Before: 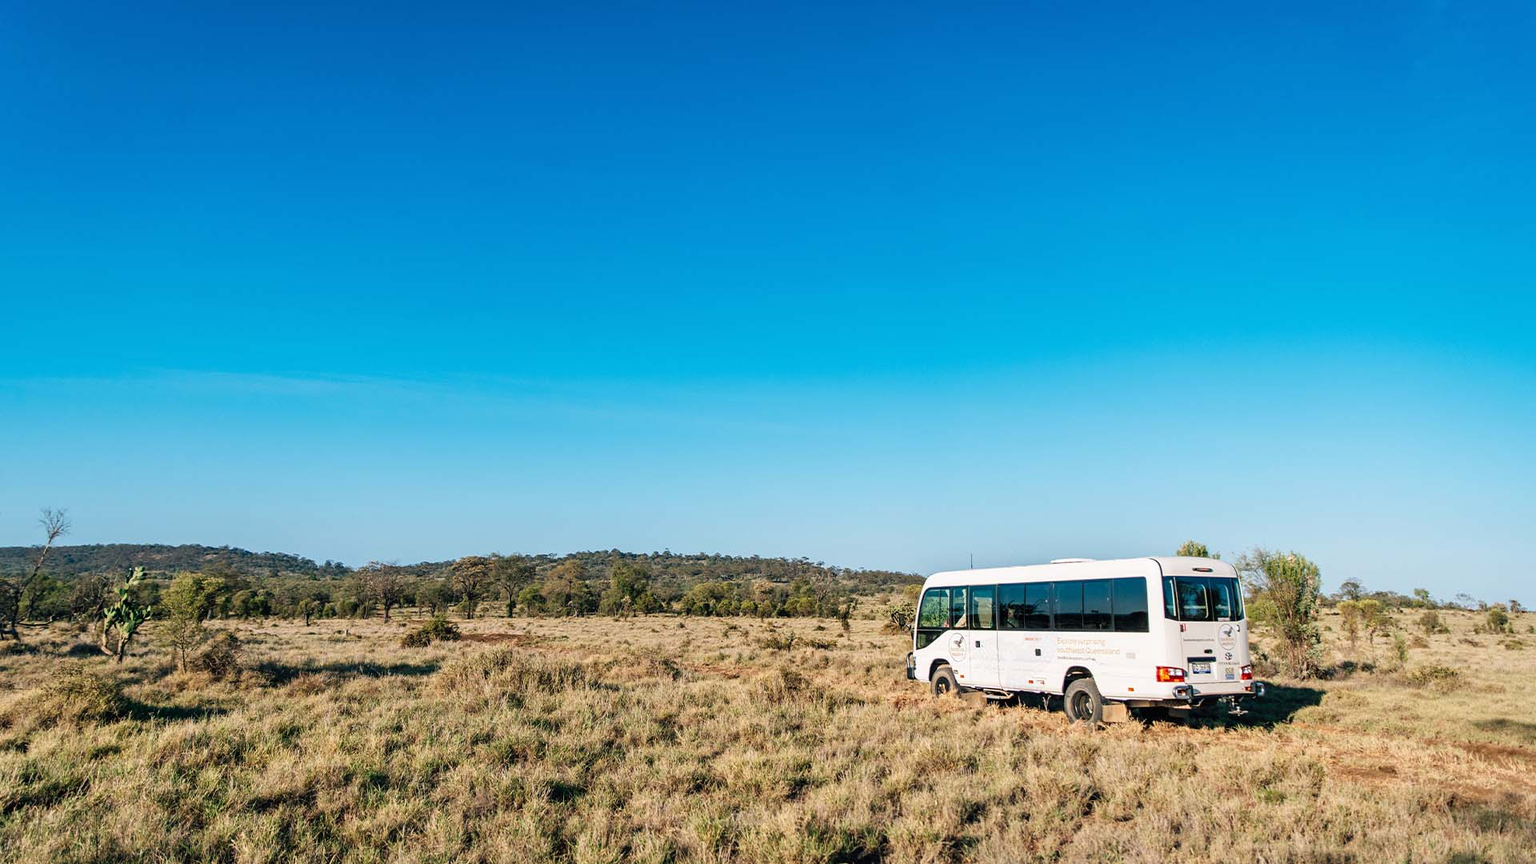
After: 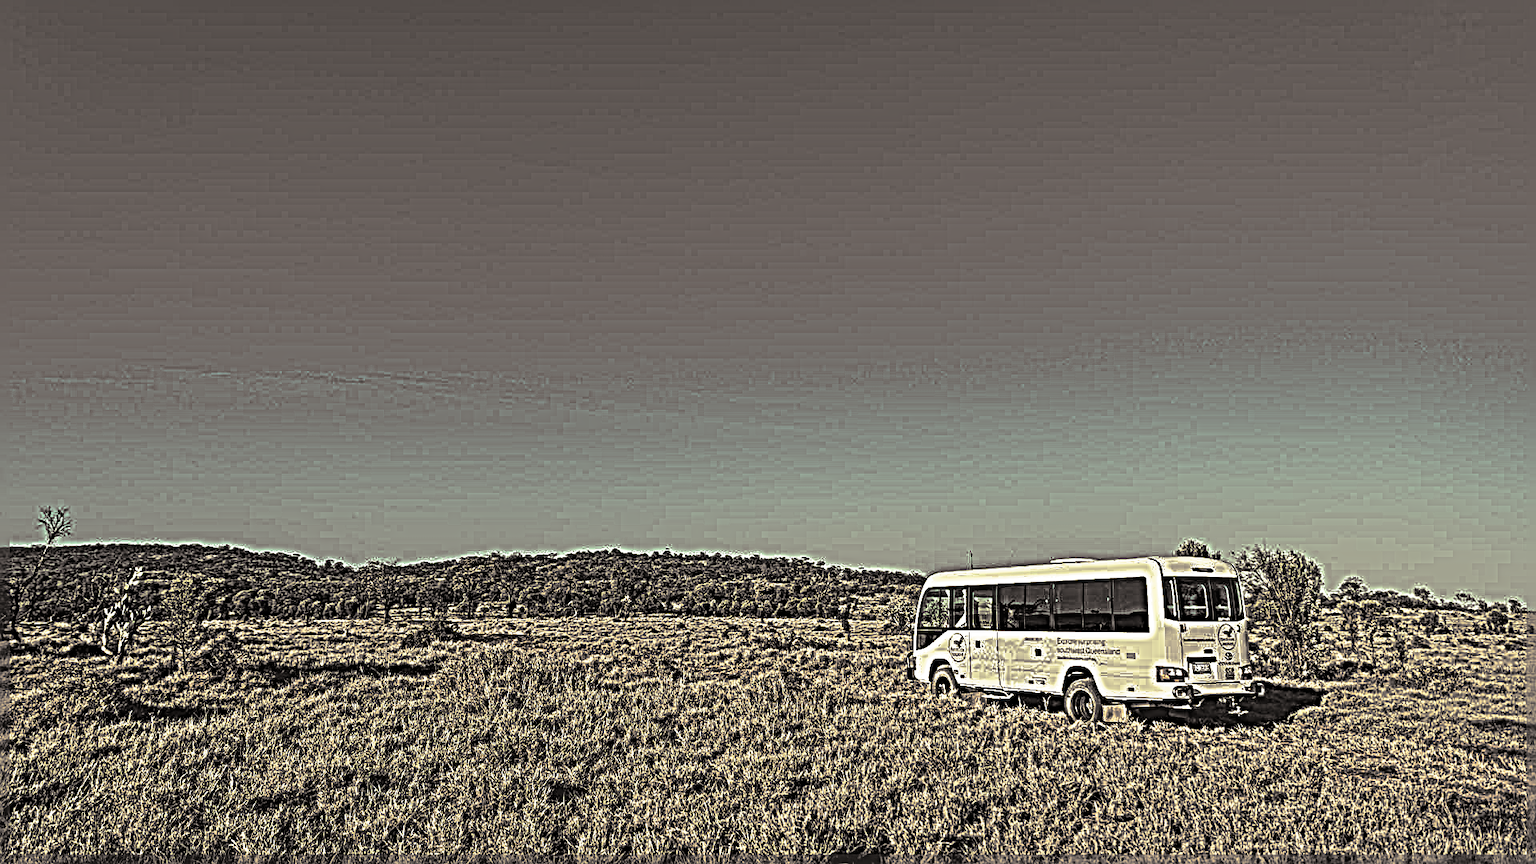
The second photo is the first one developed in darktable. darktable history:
tone curve #1: curves: ch0 [(0, 0) (0.003, 0.003) (0.011, 0.005) (0.025, 0.008) (0.044, 0.012) (0.069, 0.02) (0.1, 0.031) (0.136, 0.047) (0.177, 0.088) (0.224, 0.141) (0.277, 0.222) (0.335, 0.32) (0.399, 0.425) (0.468, 0.524) (0.543, 0.623) (0.623, 0.716) (0.709, 0.796) (0.801, 0.88) (0.898, 0.959) (1, 1)], preserve colors none
tone curve "1": curves: ch0 [(0, 0) (0.91, 0.76) (0.997, 0.913)], color space Lab, linked channels, preserve colors none
local contrast #1: highlights 100%, shadows 100%, detail 144%, midtone range 0.45
local contrast "1": mode bilateral grid, contrast 20, coarseness 3, detail 300%, midtone range 0.2 | blend: blend mode normal, opacity 27%; mask: uniform (no mask)
exposure #1: black level correction -0.1, compensate highlight preservation false
exposure "1": black level correction -0.03, compensate highlight preservation false
color correction: highlights b* 3
split-toning: shadows › hue 26°, shadows › saturation 0.09, highlights › hue 40°, highlights › saturation 0.18, balance -63, compress 0% | blend: blend mode normal, opacity 36%; mask: uniform (no mask)
velvia: on, module defaults
color balance: mode lift, gamma, gain (sRGB), lift [1, 0.69, 1, 1], gamma [1, 1.482, 1, 1], gain [1, 1, 1, 0.802]
sharpen #1: radius 6.3, amount 1.8, threshold 0 | blend: blend mode normal, opacity 50%; mask: uniform (no mask)
sharpen "1": radius 6.3, amount 1.8, threshold 0 | blend: blend mode normal, opacity 27%; mask: uniform (no mask)
